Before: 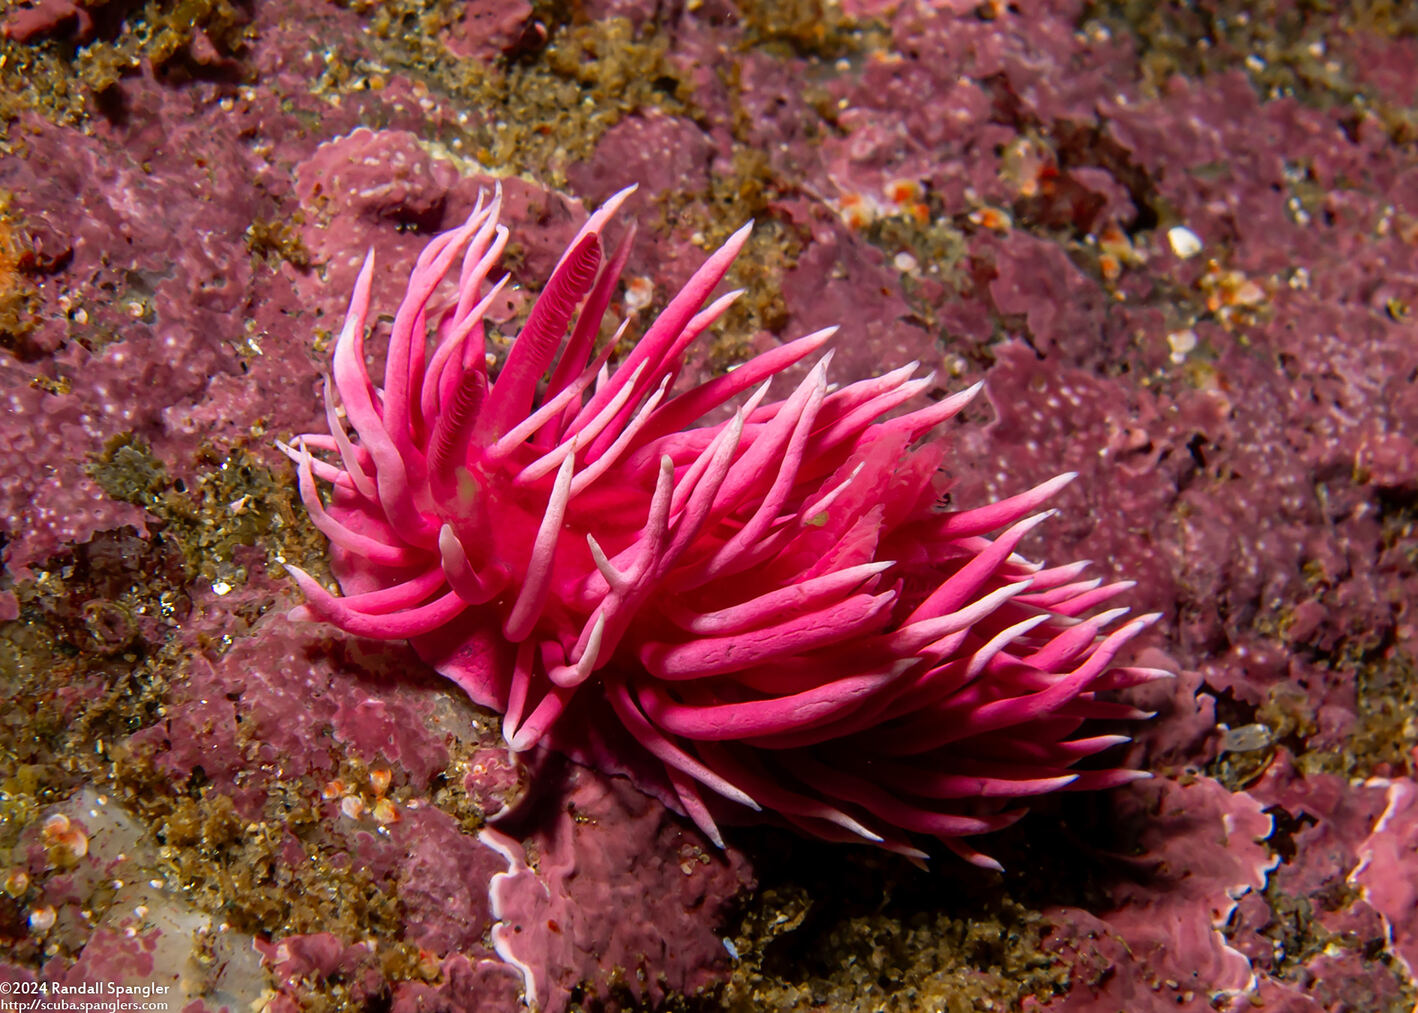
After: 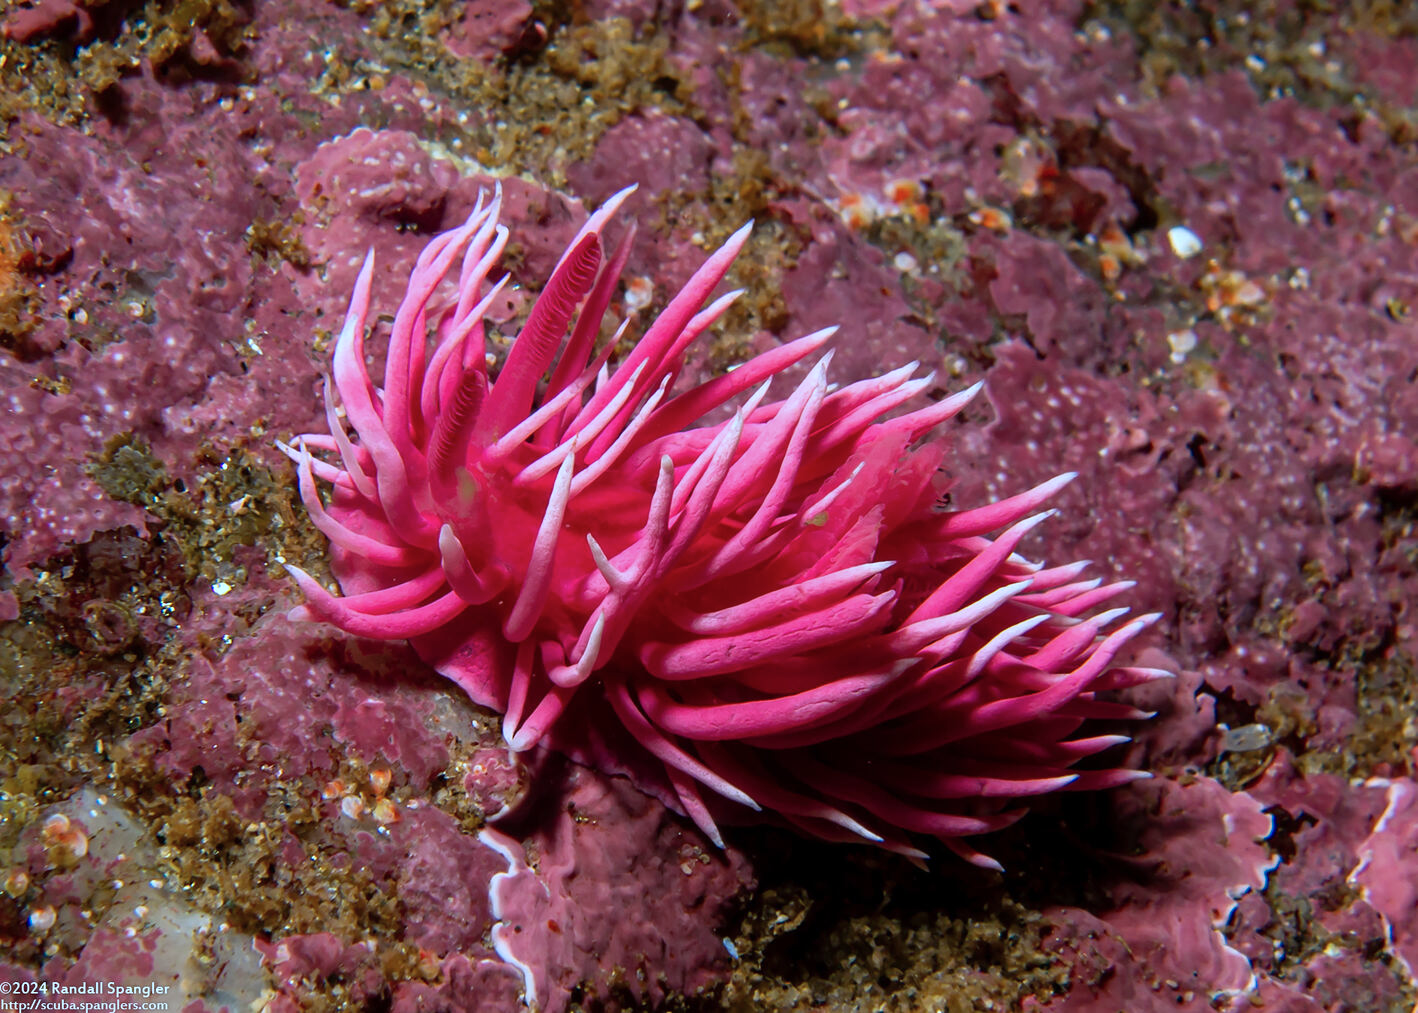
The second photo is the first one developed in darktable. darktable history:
color correction: highlights a* -9.73, highlights b* -21.14
tone equalizer: on, module defaults
